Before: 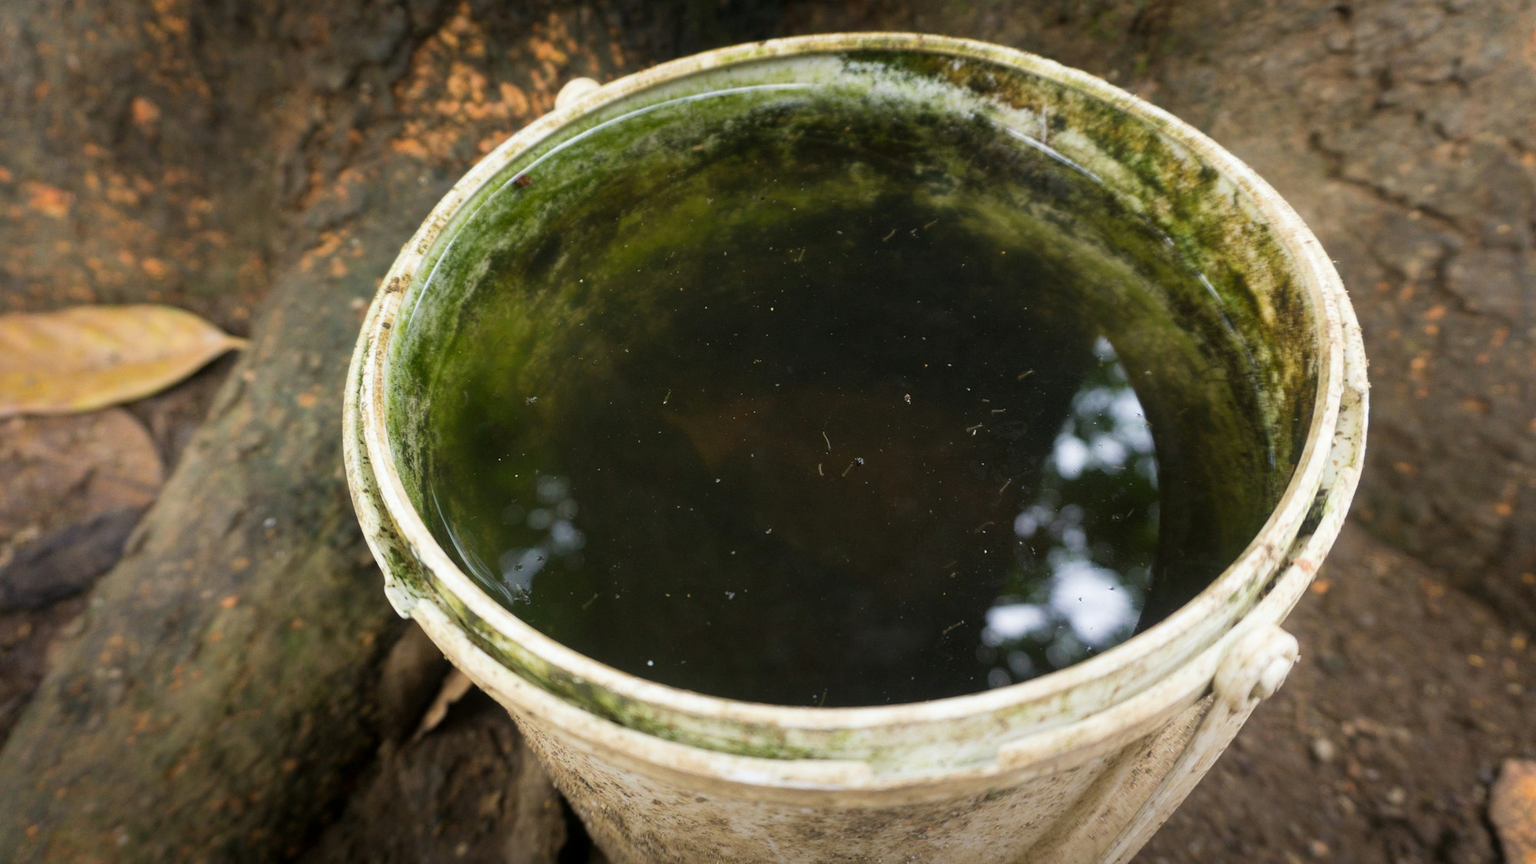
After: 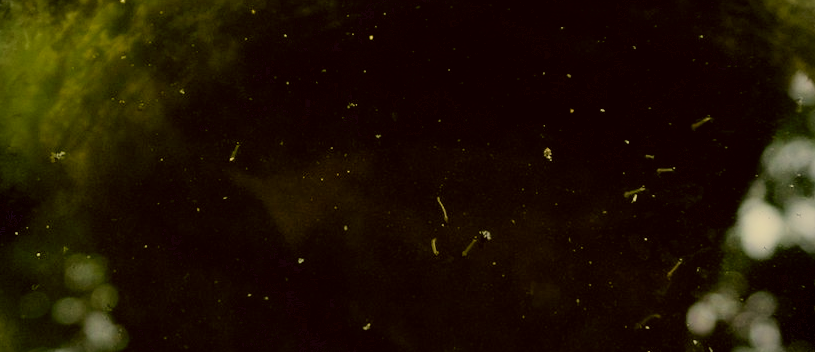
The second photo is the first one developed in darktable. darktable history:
contrast brightness saturation: brightness 0.095, saturation 0.192
exposure: black level correction 0.01, exposure 0.016 EV, compensate exposure bias true, compensate highlight preservation false
shadows and highlights: shadows -9.61, white point adjustment 1.64, highlights 11.62
crop: left 31.71%, top 32.522%, right 27.504%, bottom 36.169%
vignetting: brightness -0.267
filmic rgb: black relative exposure -7.65 EV, white relative exposure 4.56 EV, hardness 3.61
color correction: highlights a* 0.137, highlights b* 29.29, shadows a* -0.211, shadows b* 21.23
